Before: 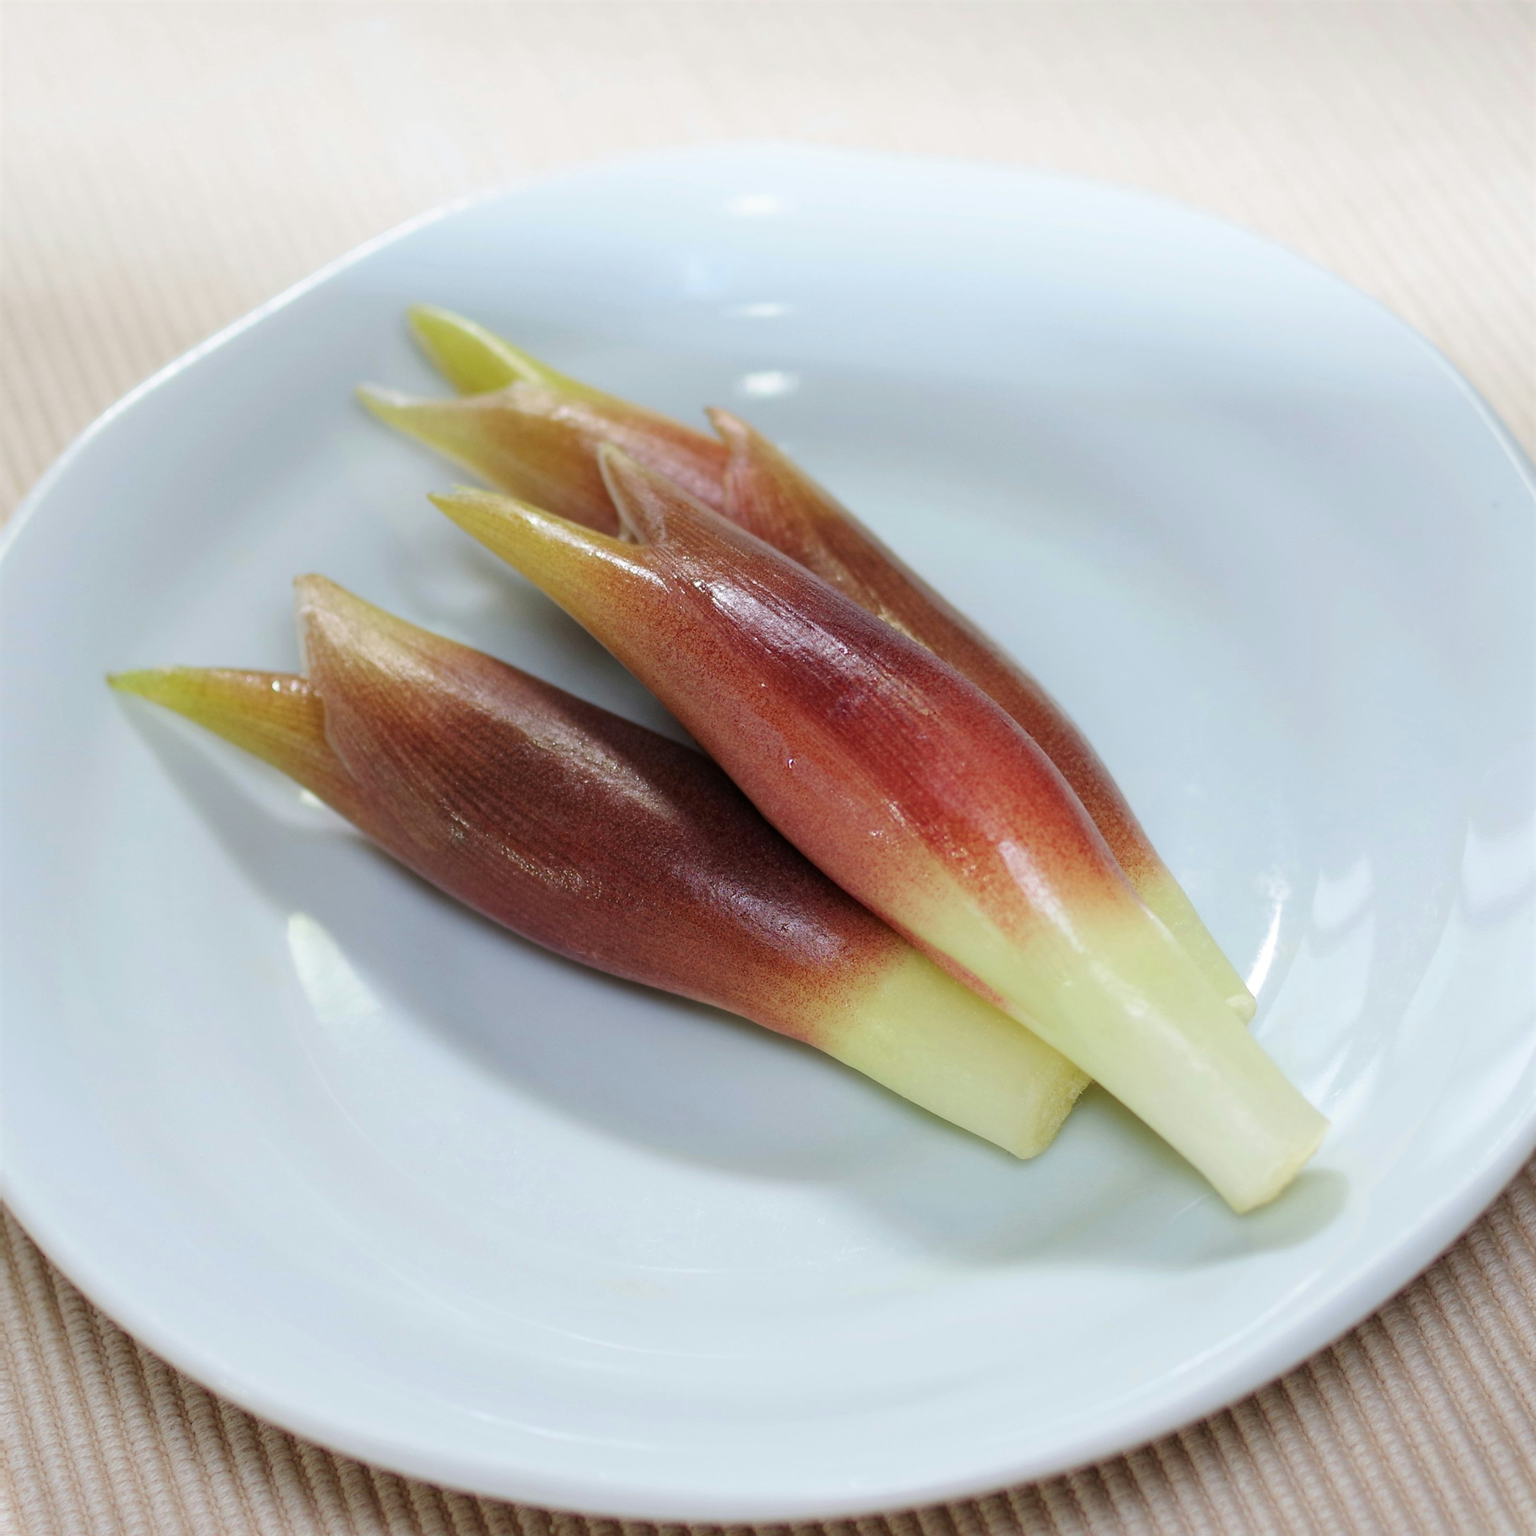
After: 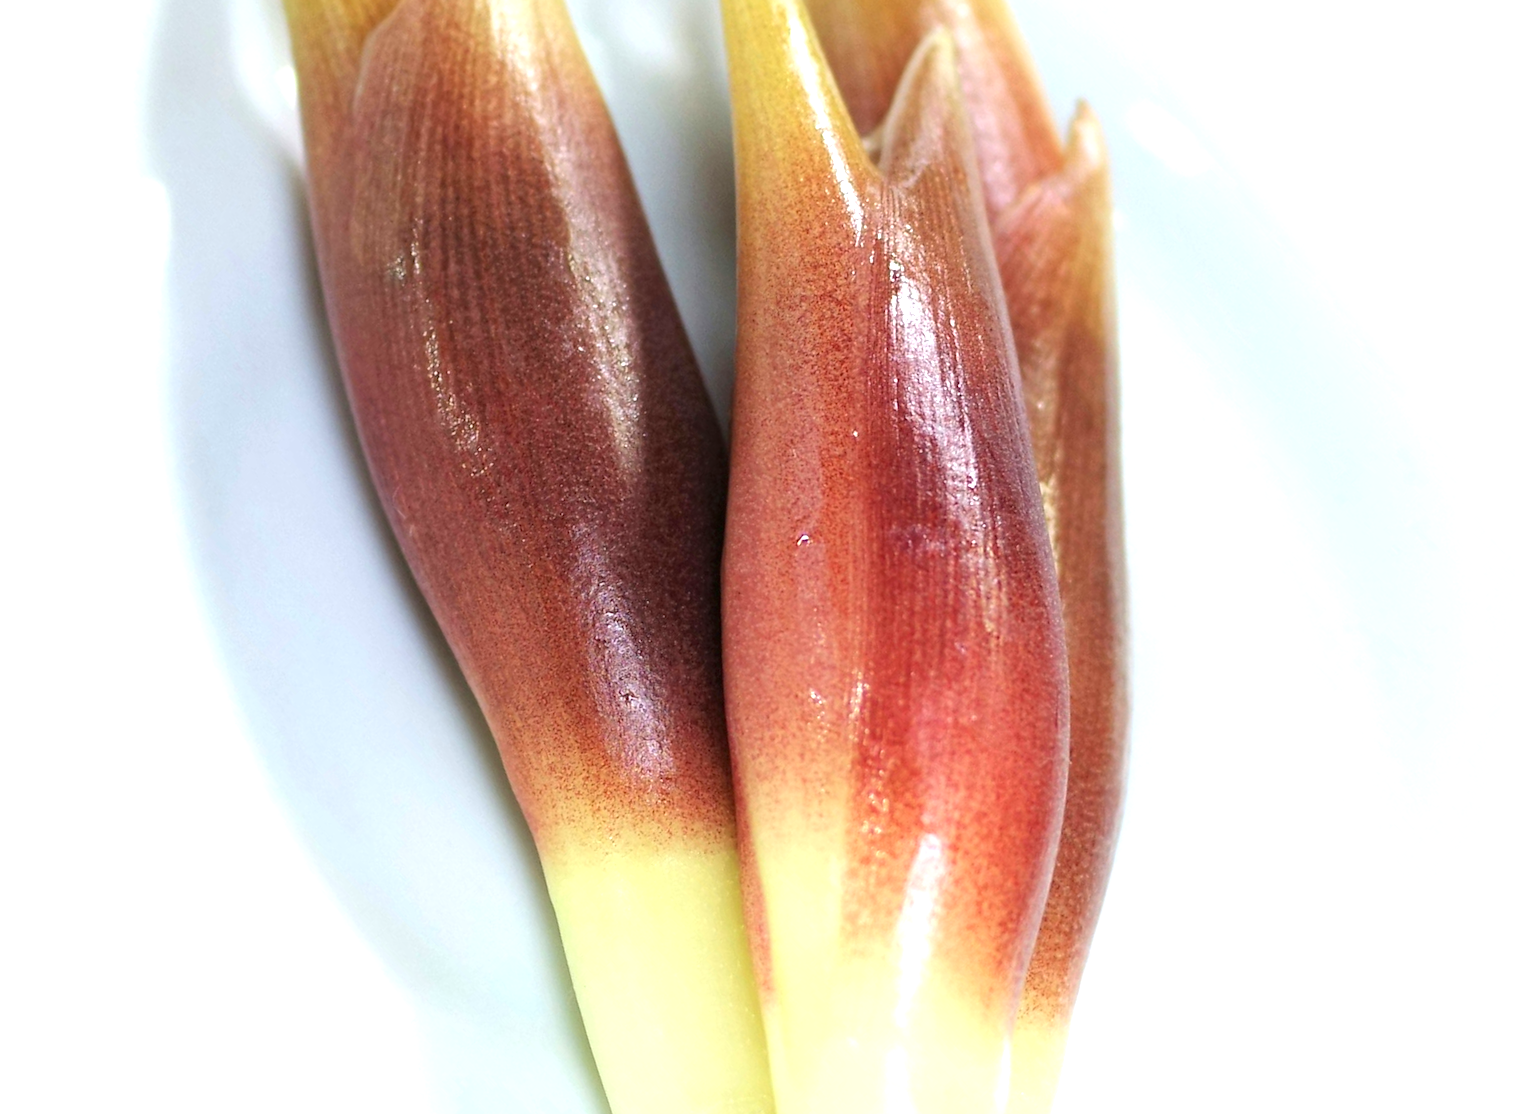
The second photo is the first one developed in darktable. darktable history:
crop and rotate: angle -45.82°, top 16.394%, right 0.905%, bottom 11.715%
exposure: black level correction 0, exposure 1.021 EV, compensate exposure bias true, compensate highlight preservation false
